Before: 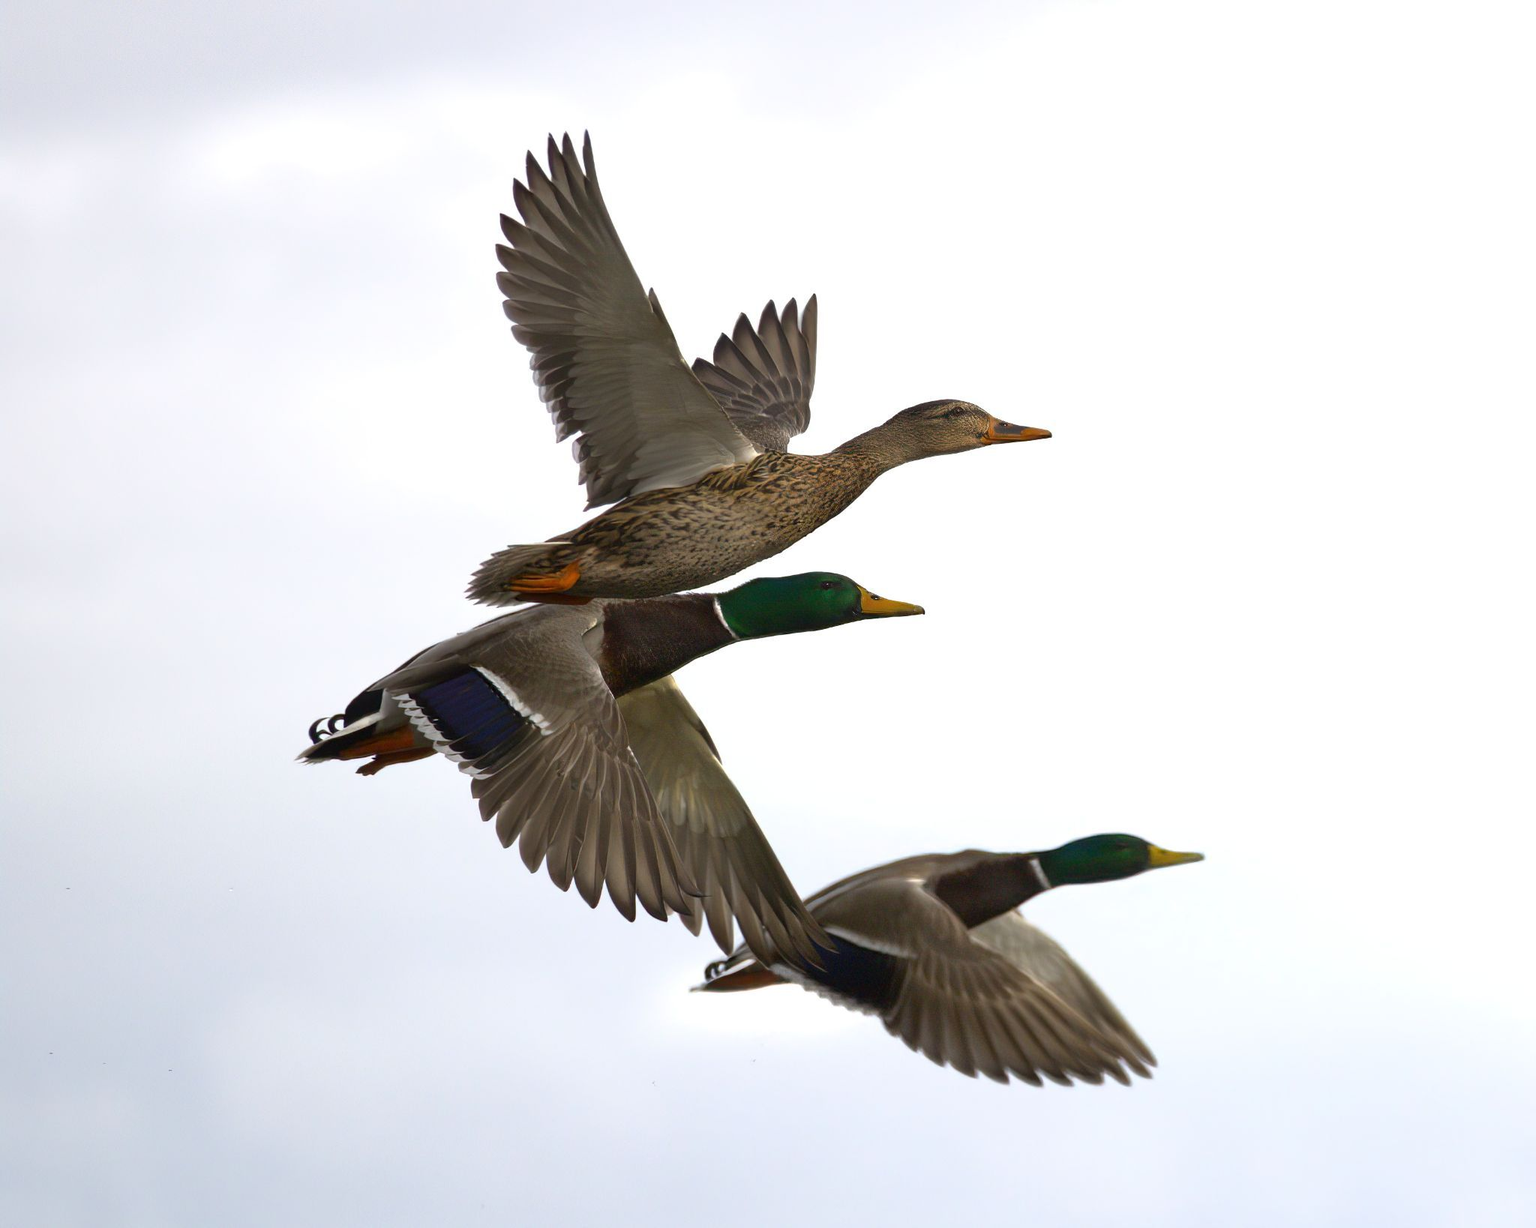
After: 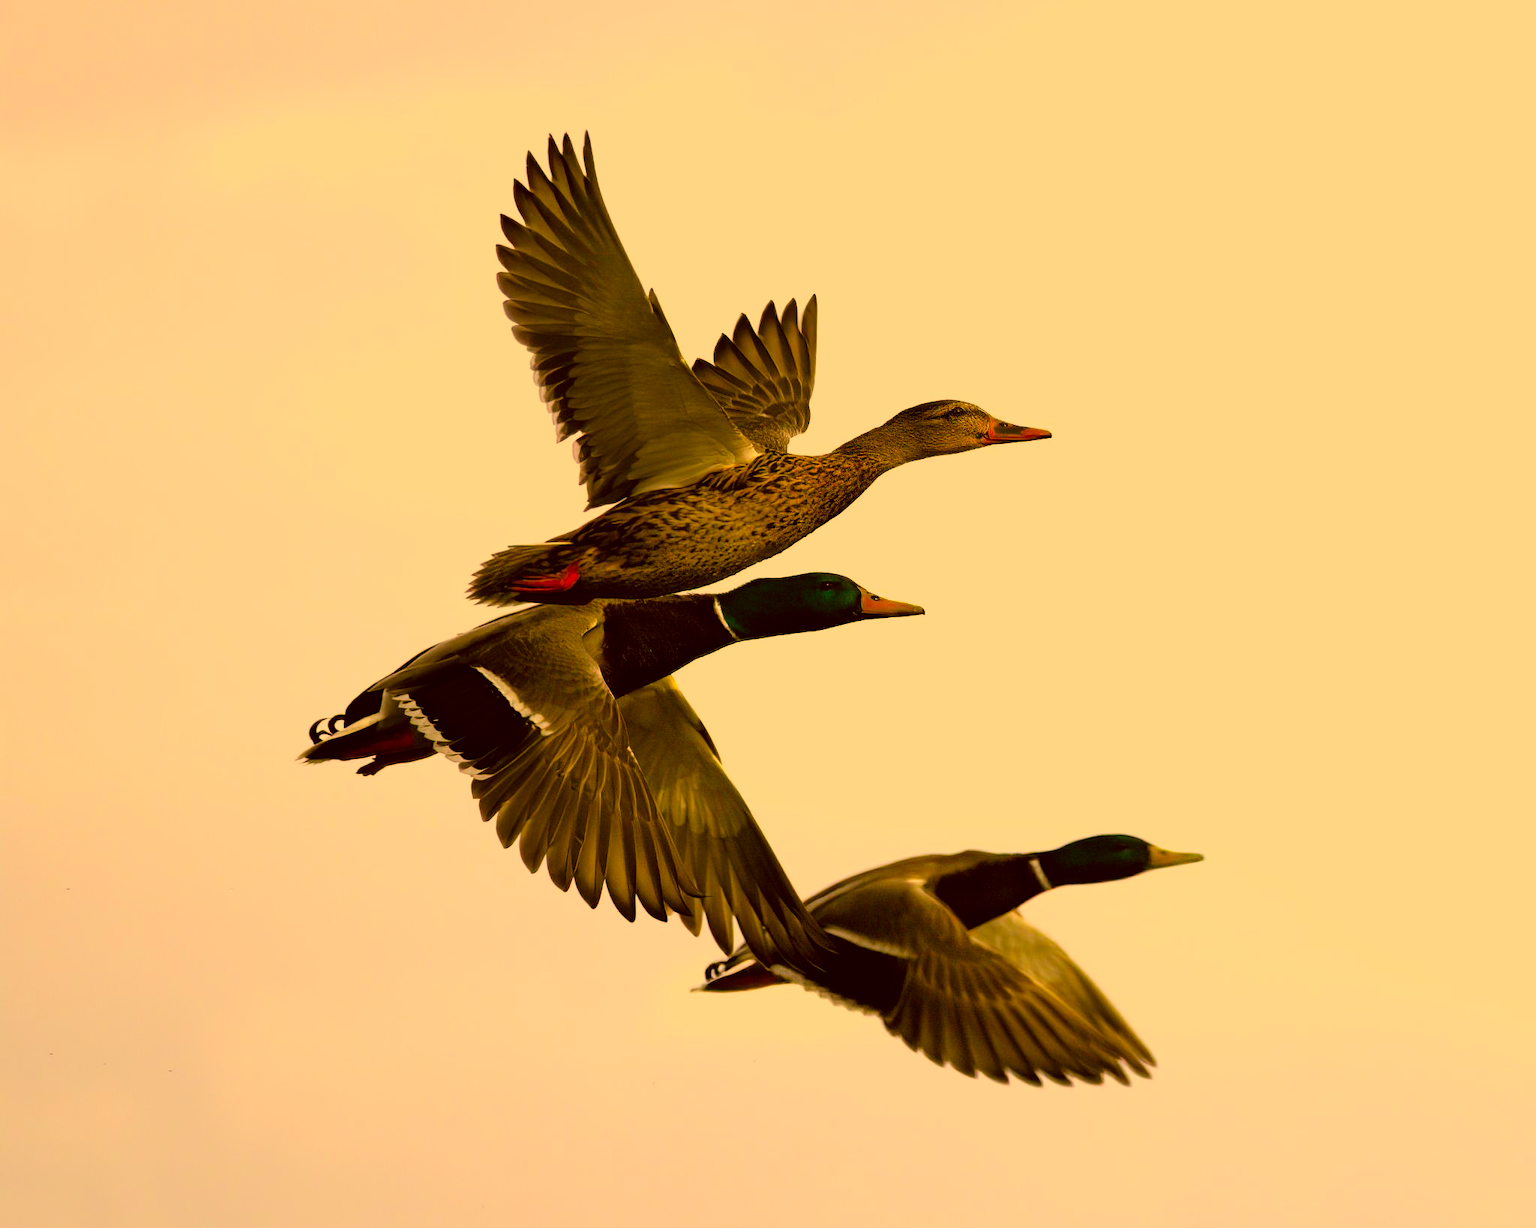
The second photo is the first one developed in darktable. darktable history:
filmic rgb: black relative exposure -5 EV, hardness 2.88, contrast 1.3, highlights saturation mix -10%
color correction: highlights a* 10.44, highlights b* 30.04, shadows a* 2.73, shadows b* 17.51, saturation 1.72
